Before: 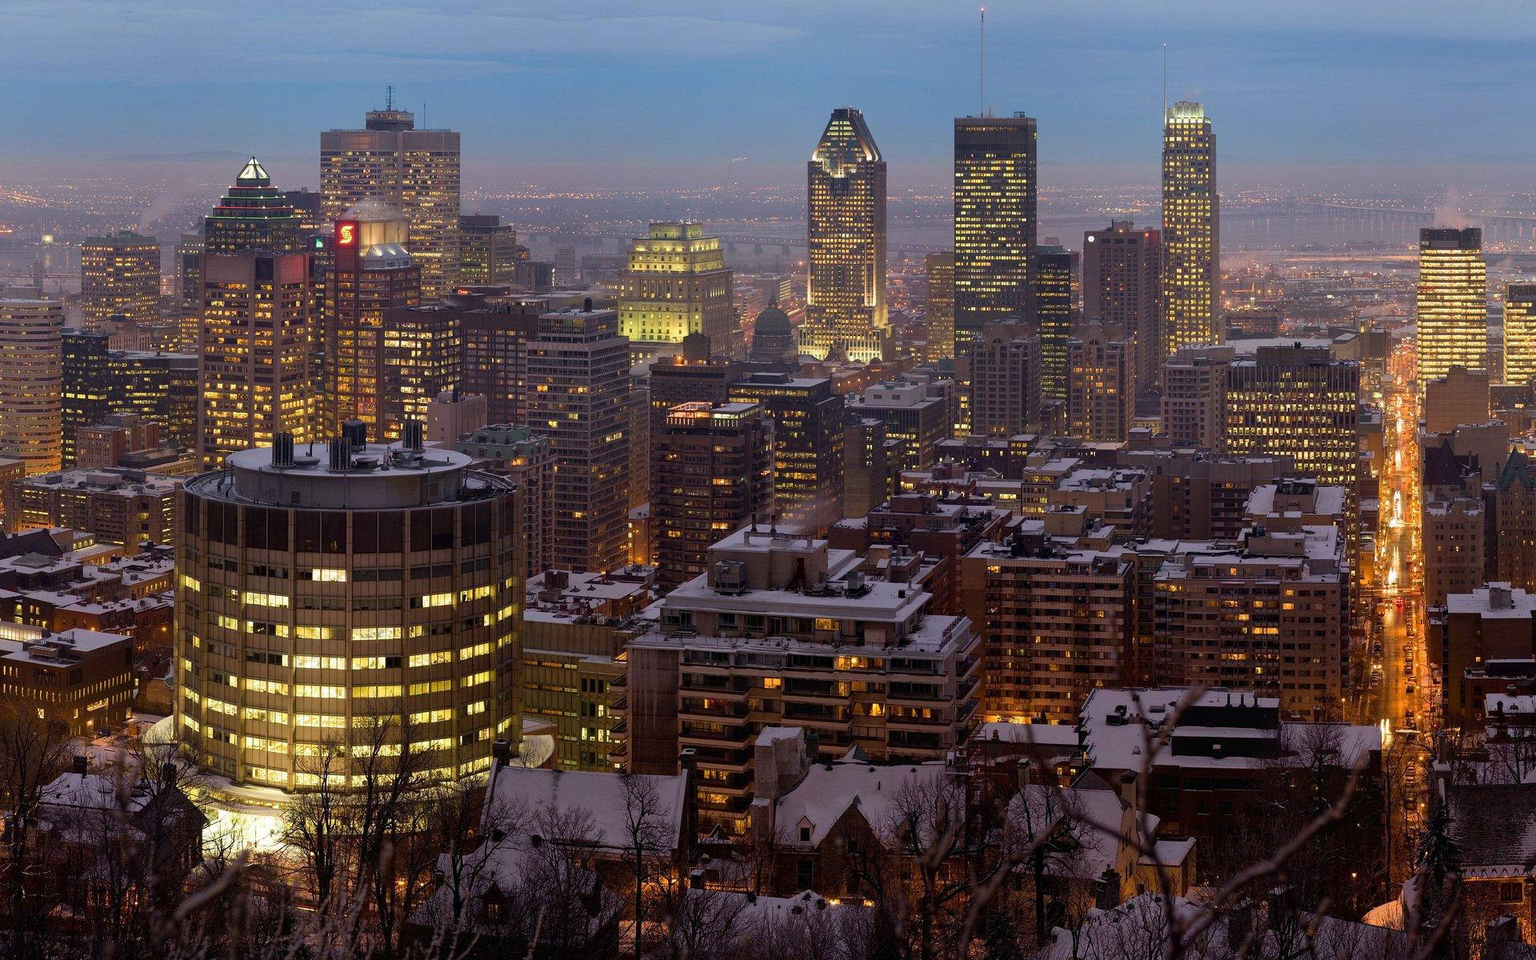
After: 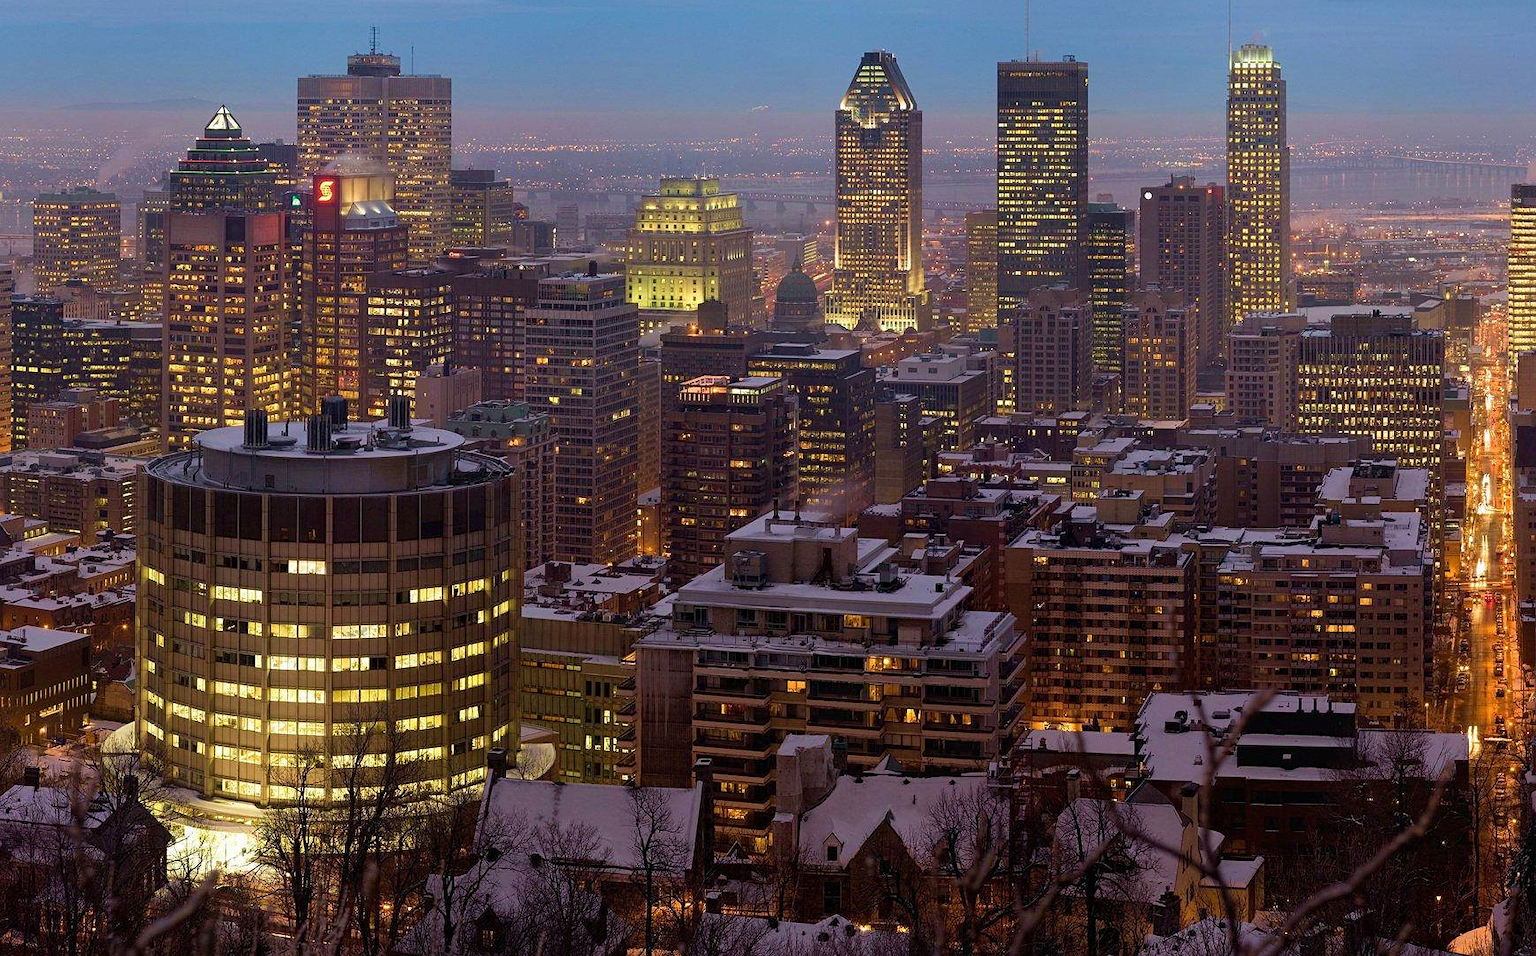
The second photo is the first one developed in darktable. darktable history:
crop: left 3.385%, top 6.468%, right 6.03%, bottom 3.282%
sharpen: amount 0.213
velvia: on, module defaults
